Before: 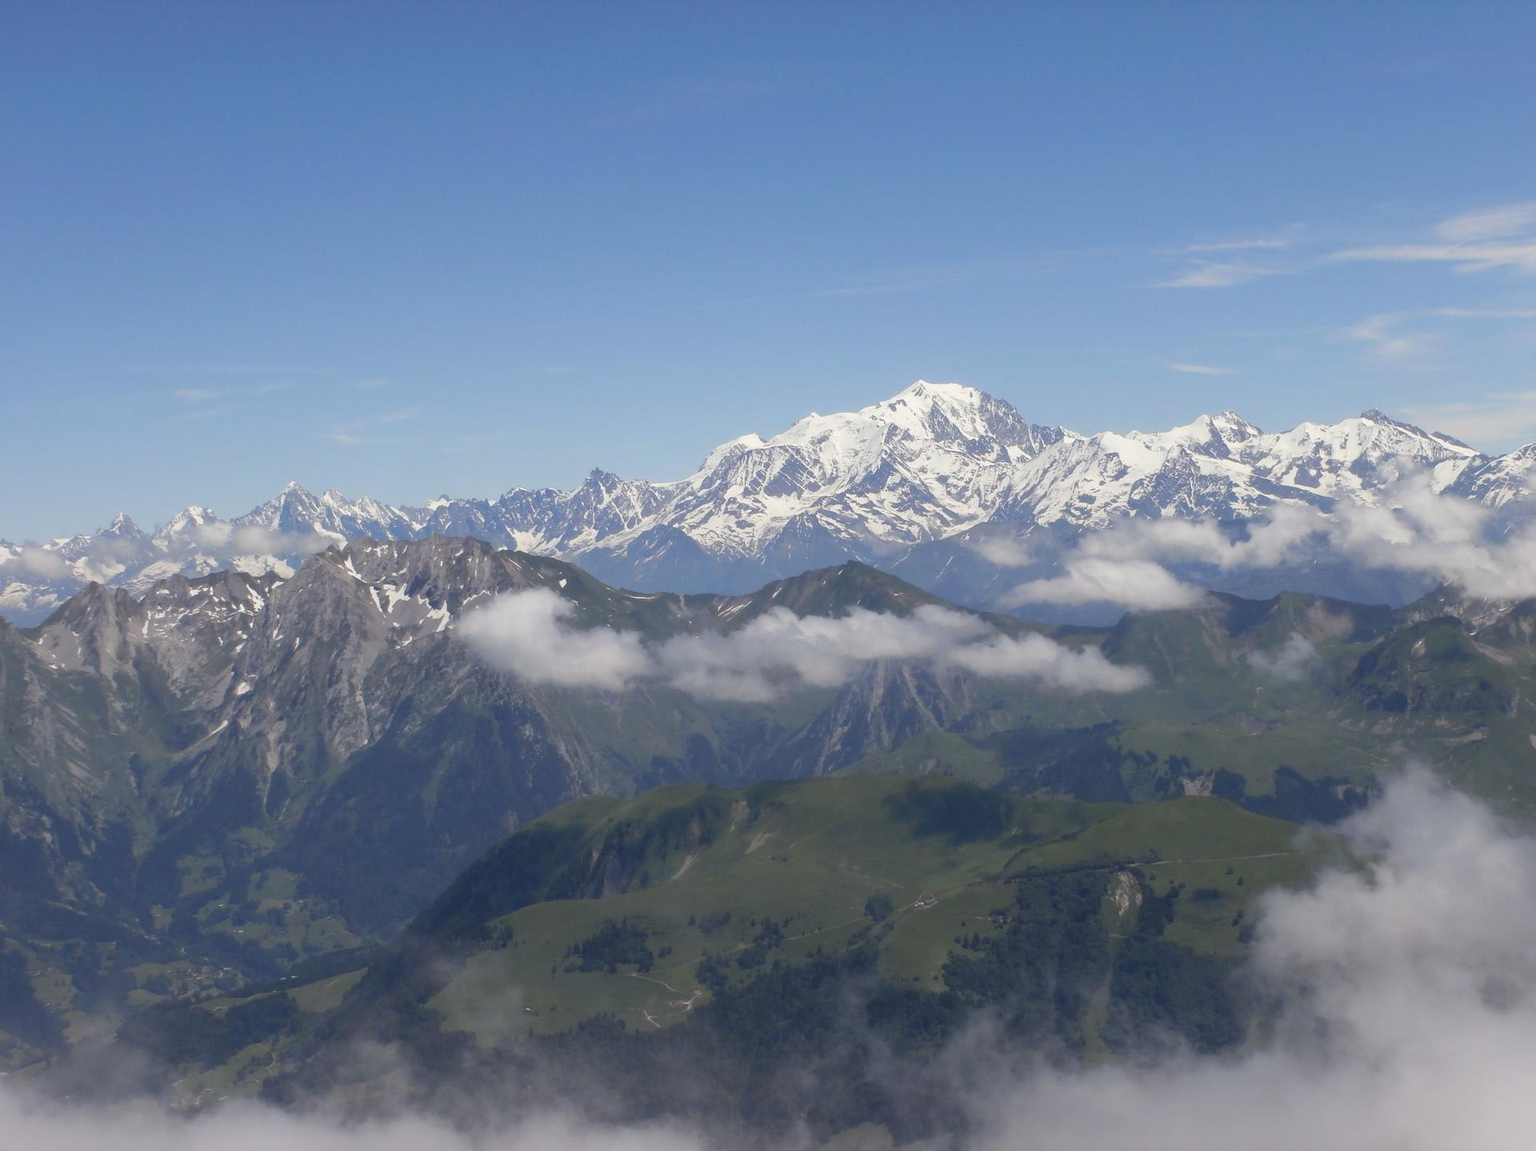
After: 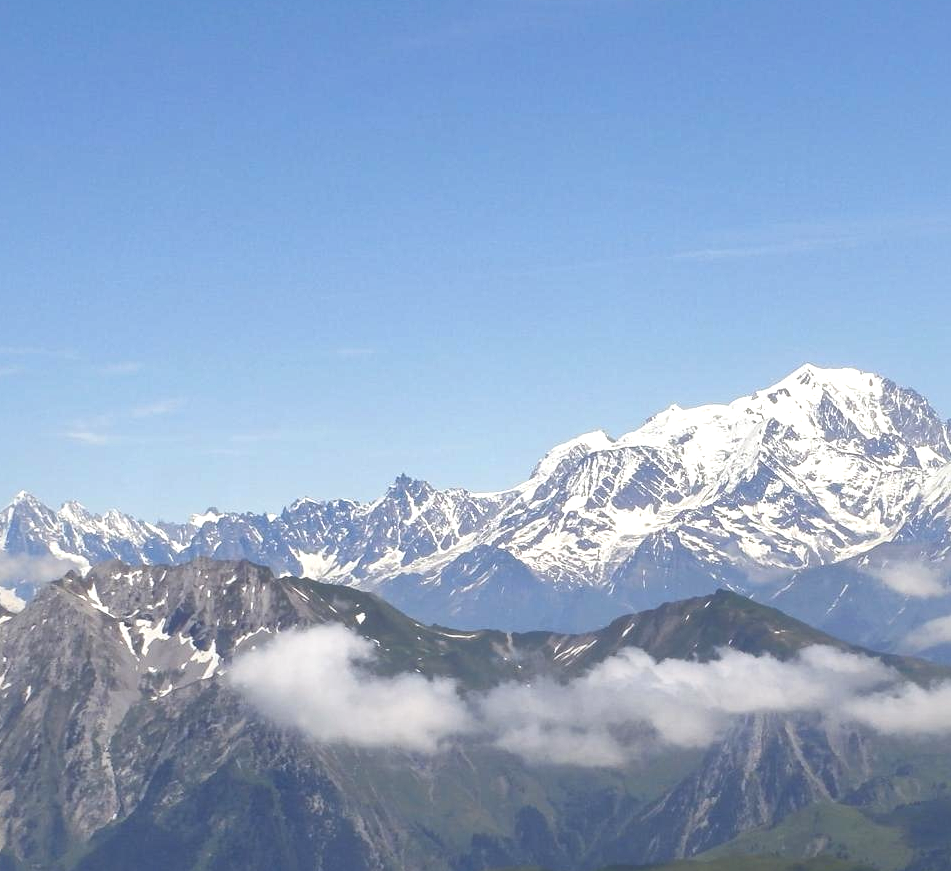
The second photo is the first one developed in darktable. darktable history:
crop: left 17.877%, top 7.715%, right 32.552%, bottom 31.708%
exposure: black level correction 0, exposure 0.5 EV, compensate highlight preservation false
color calibration: illuminant same as pipeline (D50), adaptation XYZ, x 0.345, y 0.358, temperature 5018.42 K
local contrast: mode bilateral grid, contrast 25, coarseness 59, detail 151%, midtone range 0.2
contrast equalizer: y [[0.439, 0.44, 0.442, 0.457, 0.493, 0.498], [0.5 ×6], [0.5 ×6], [0 ×6], [0 ×6]]
shadows and highlights: shadows 36.96, highlights -27.29, soften with gaussian
